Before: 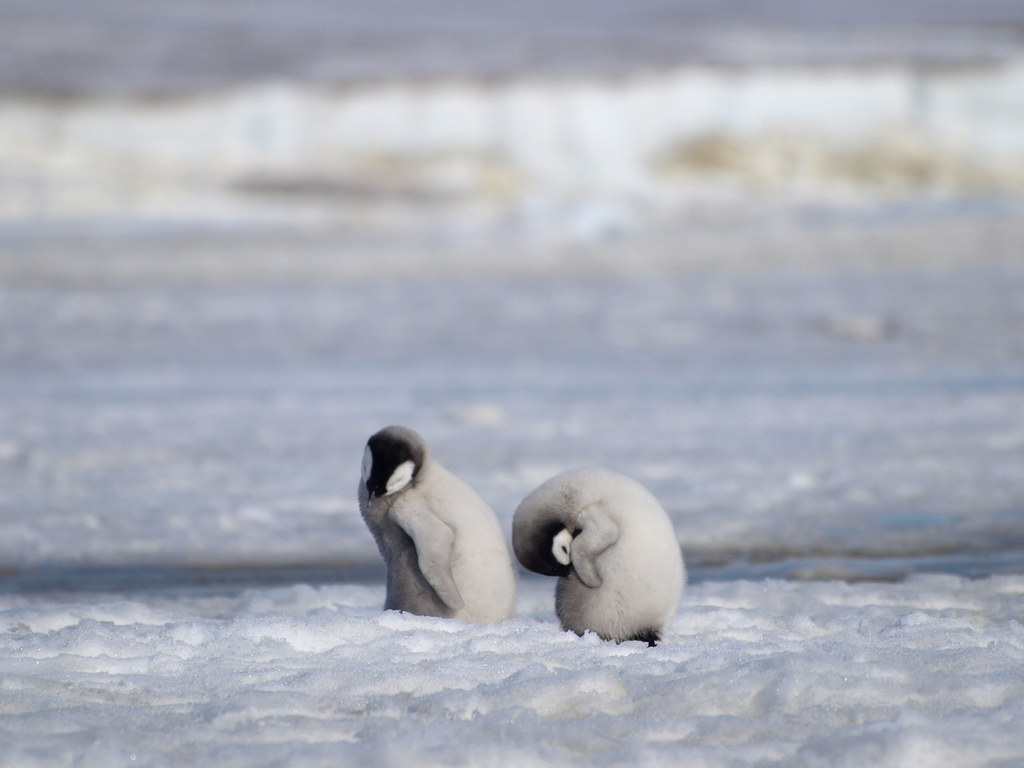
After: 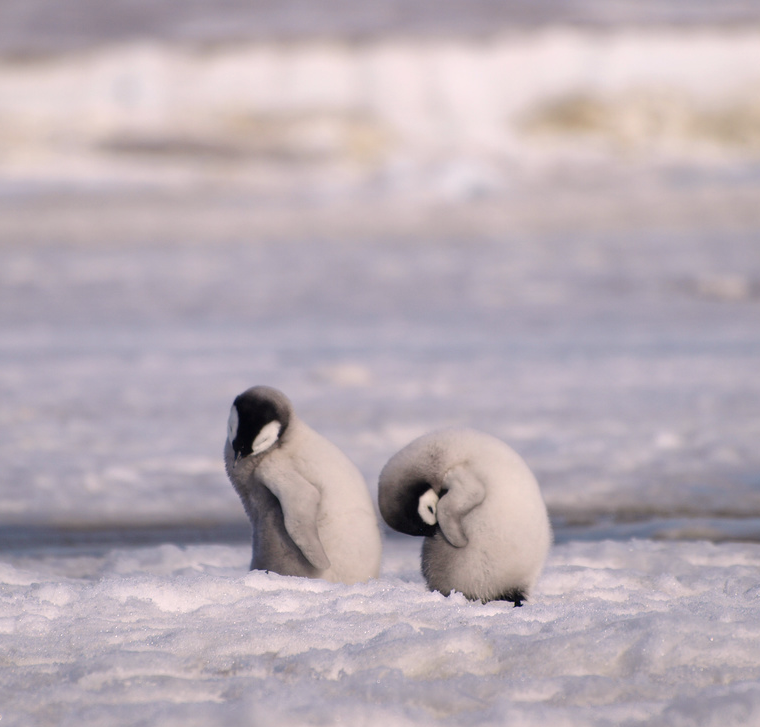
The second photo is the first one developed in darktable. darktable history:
color correction: highlights a* 7.34, highlights b* 4.37
crop and rotate: left 13.15%, top 5.251%, right 12.609%
